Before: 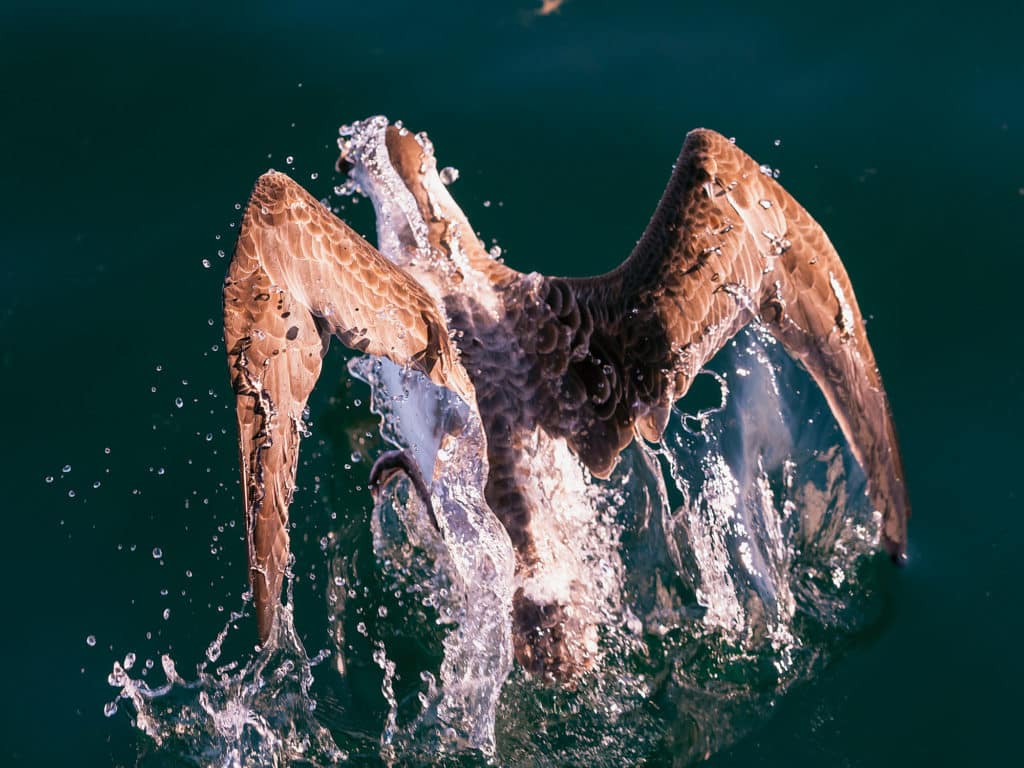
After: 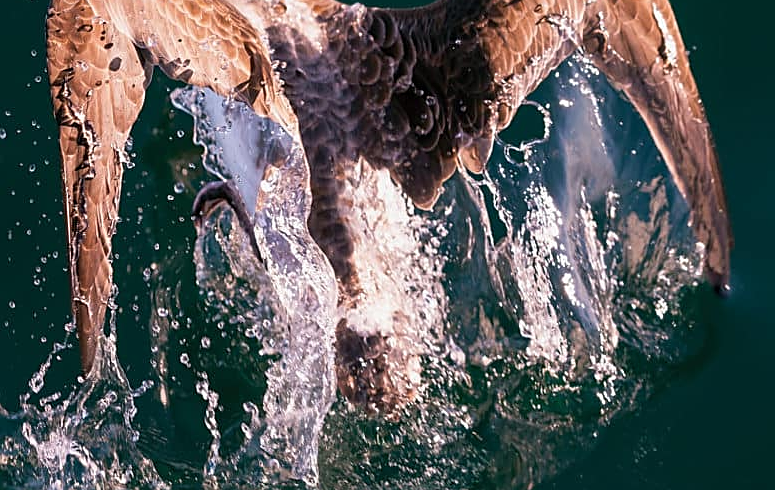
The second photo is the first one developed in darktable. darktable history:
sharpen: on, module defaults
crop and rotate: left 17.299%, top 35.115%, right 7.015%, bottom 1.024%
